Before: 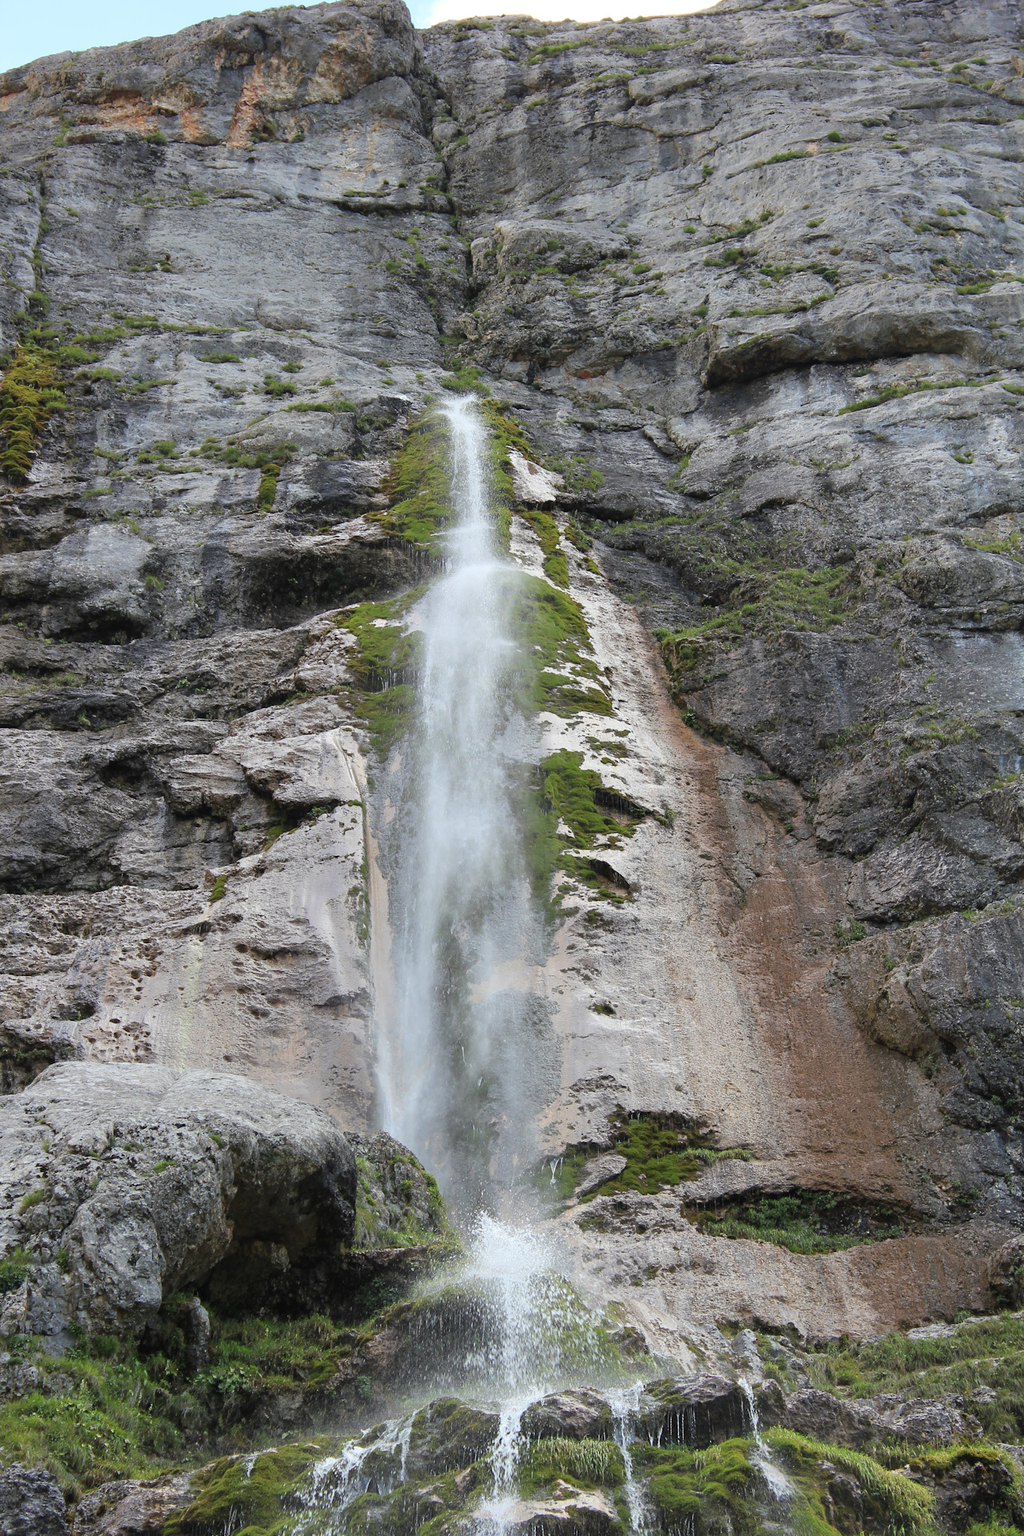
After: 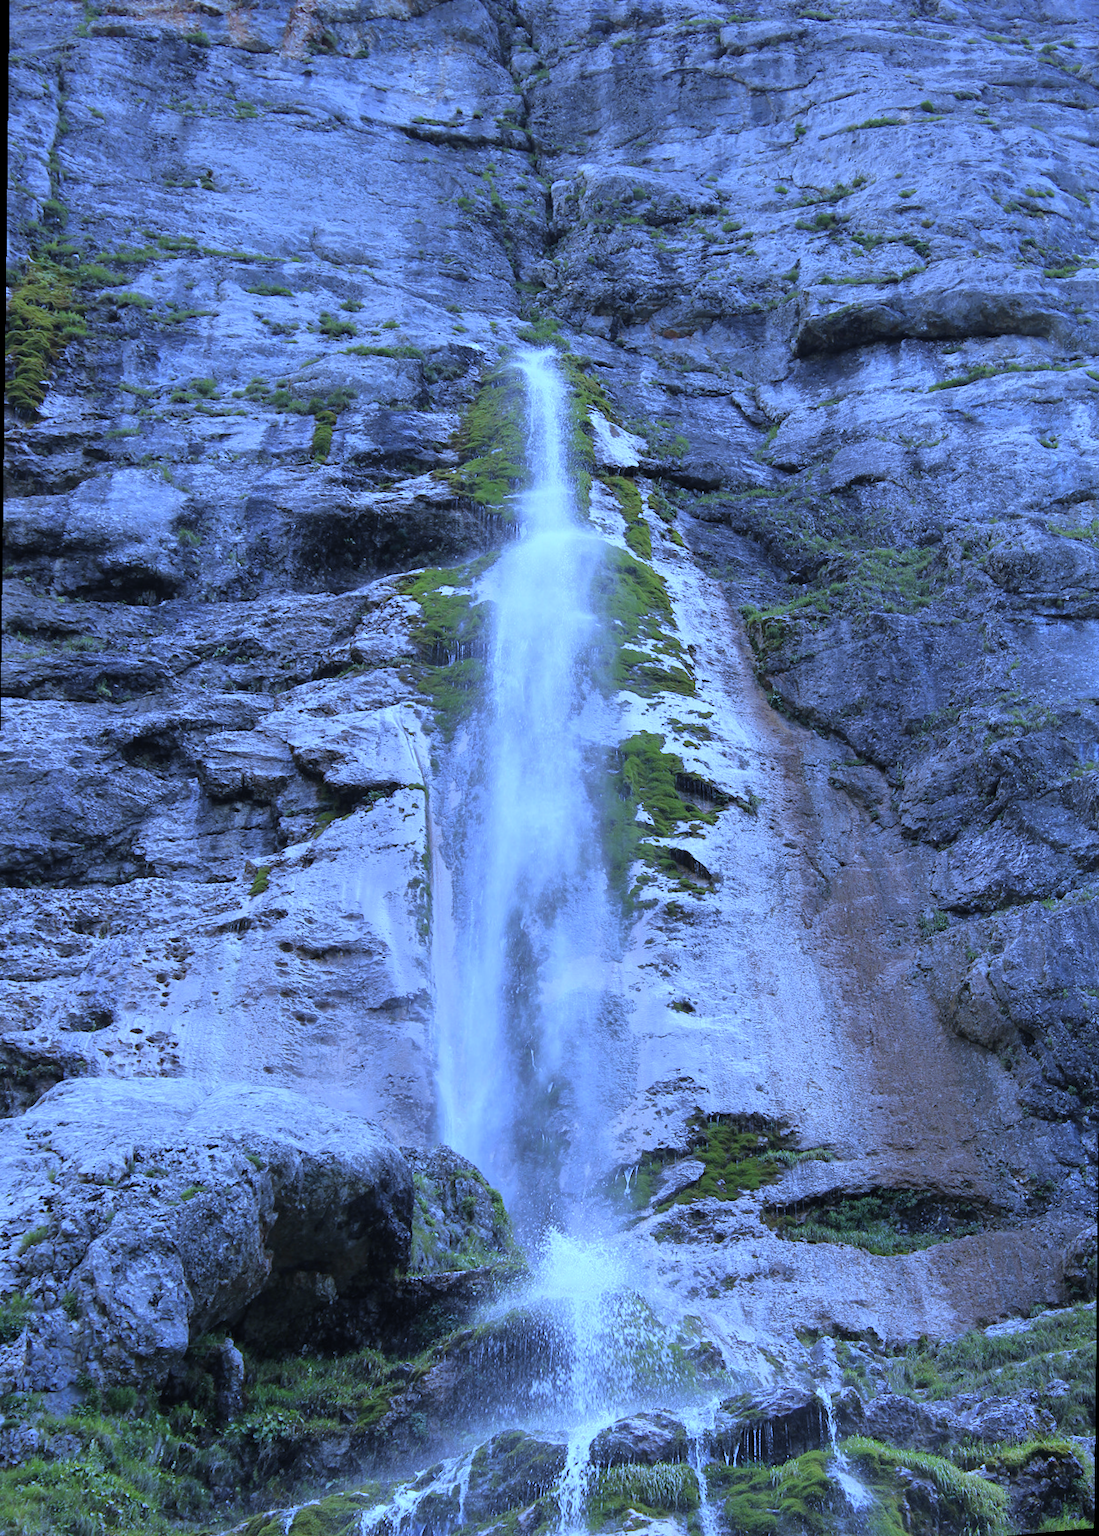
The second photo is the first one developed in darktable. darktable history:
white balance: red 0.766, blue 1.537
rotate and perspective: rotation 0.679°, lens shift (horizontal) 0.136, crop left 0.009, crop right 0.991, crop top 0.078, crop bottom 0.95
tone equalizer: -8 EV -1.84 EV, -7 EV -1.16 EV, -6 EV -1.62 EV, smoothing diameter 25%, edges refinement/feathering 10, preserve details guided filter
crop: bottom 0.071%
